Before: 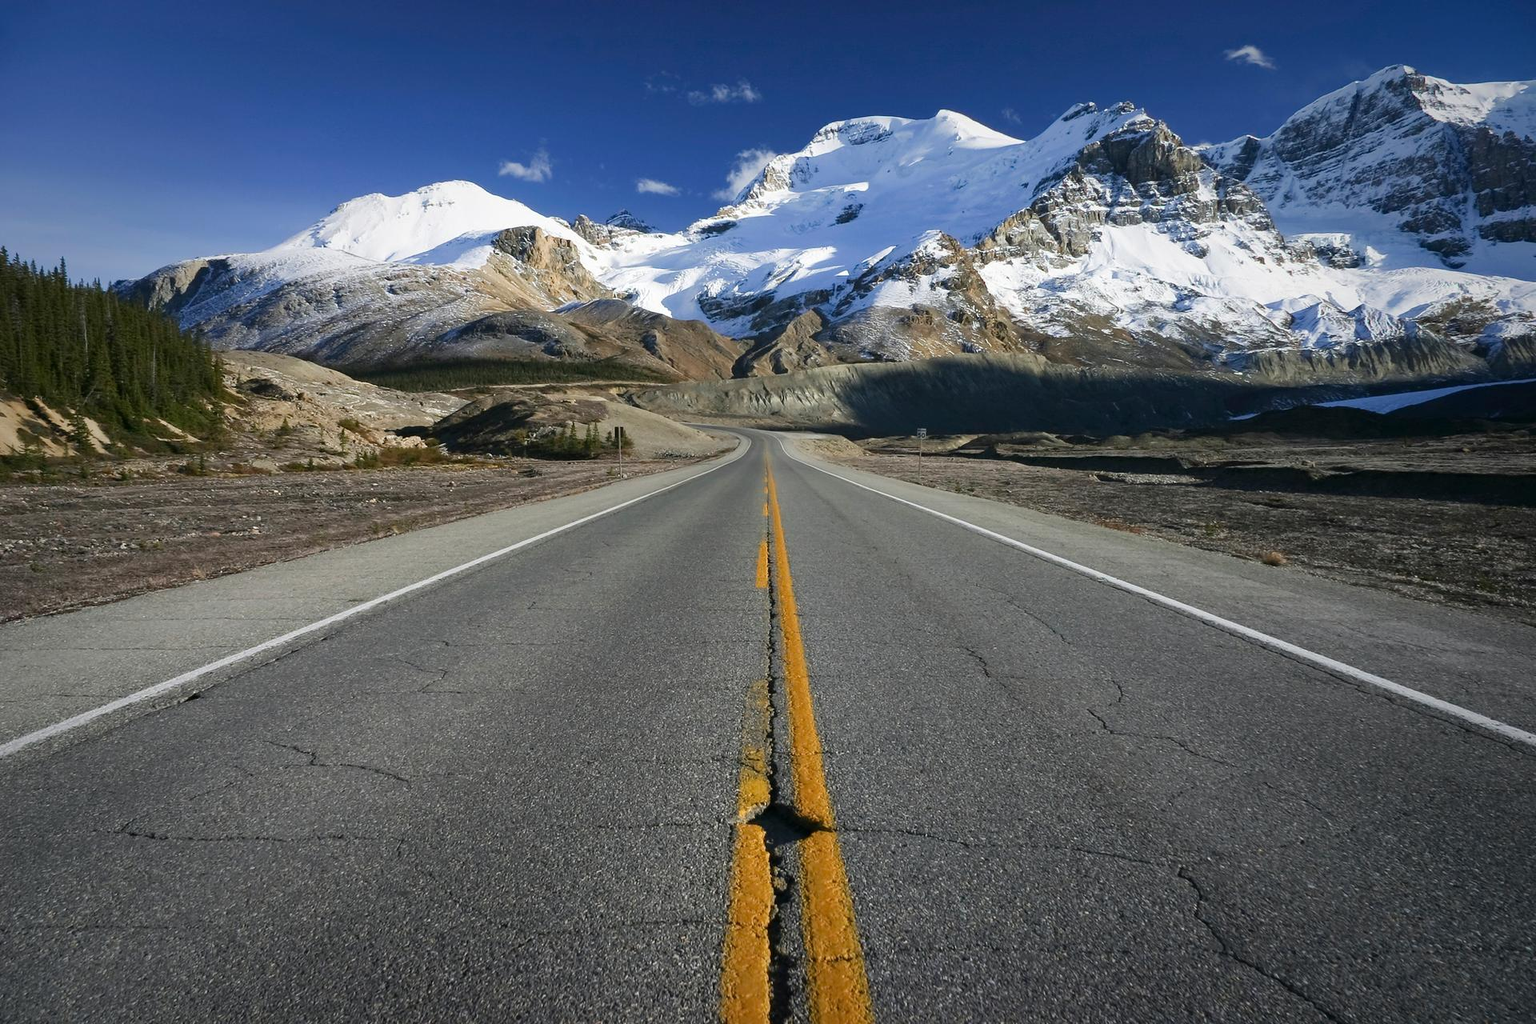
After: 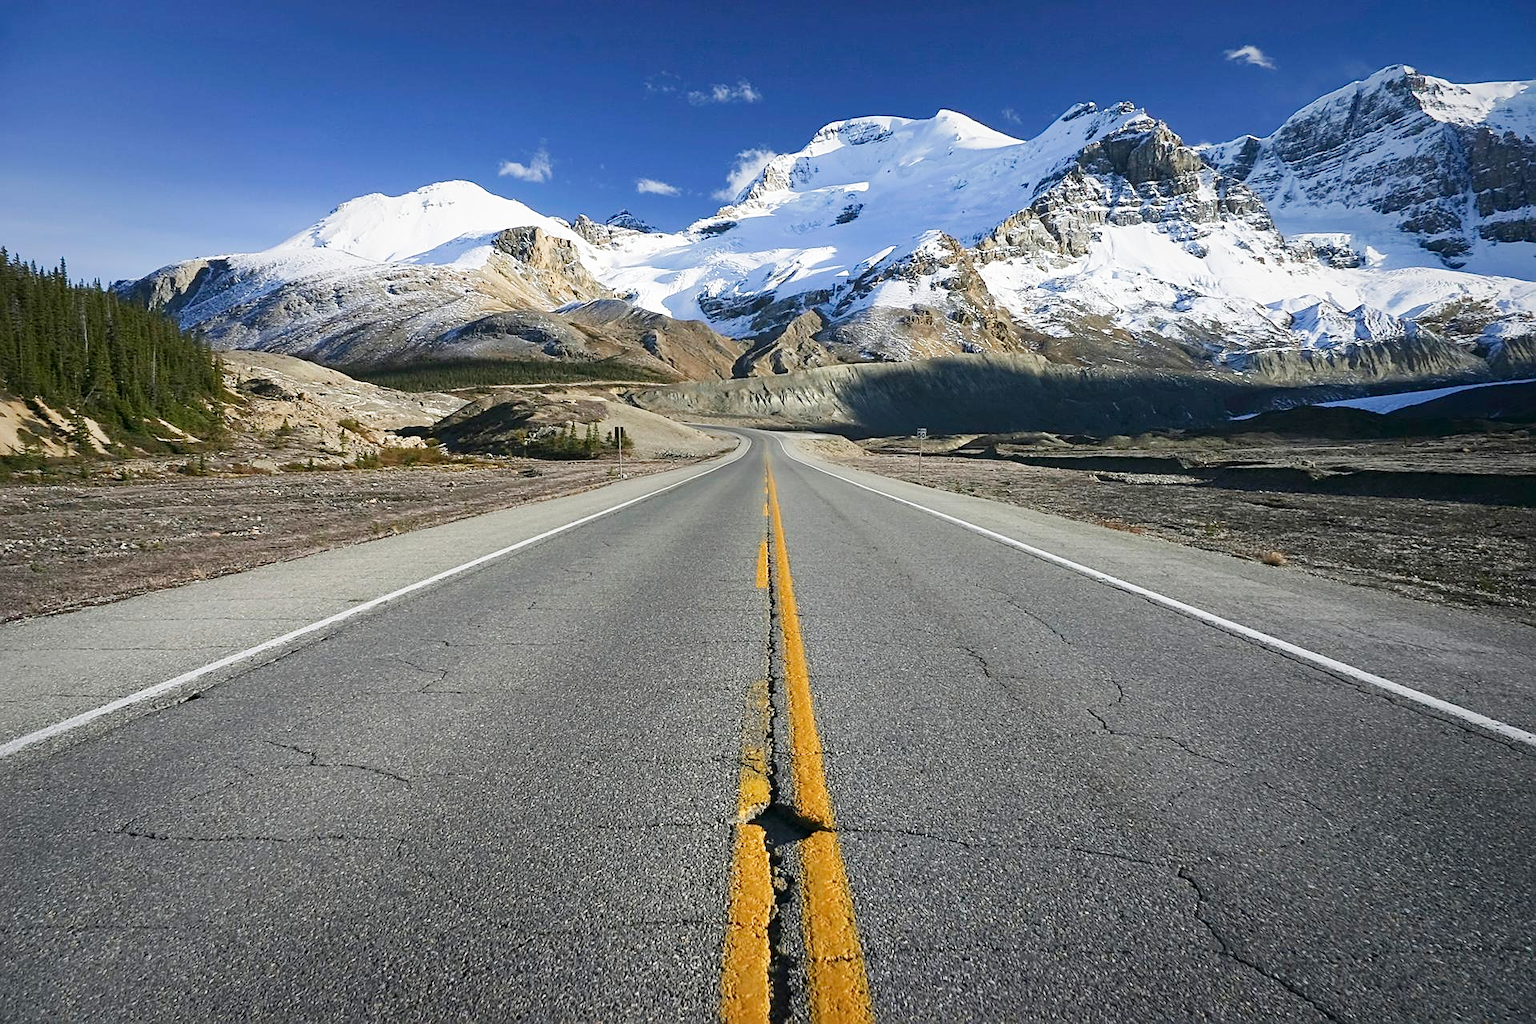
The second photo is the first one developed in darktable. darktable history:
base curve: curves: ch0 [(0, 0) (0.204, 0.334) (0.55, 0.733) (1, 1)], preserve colors none
sharpen: on, module defaults
